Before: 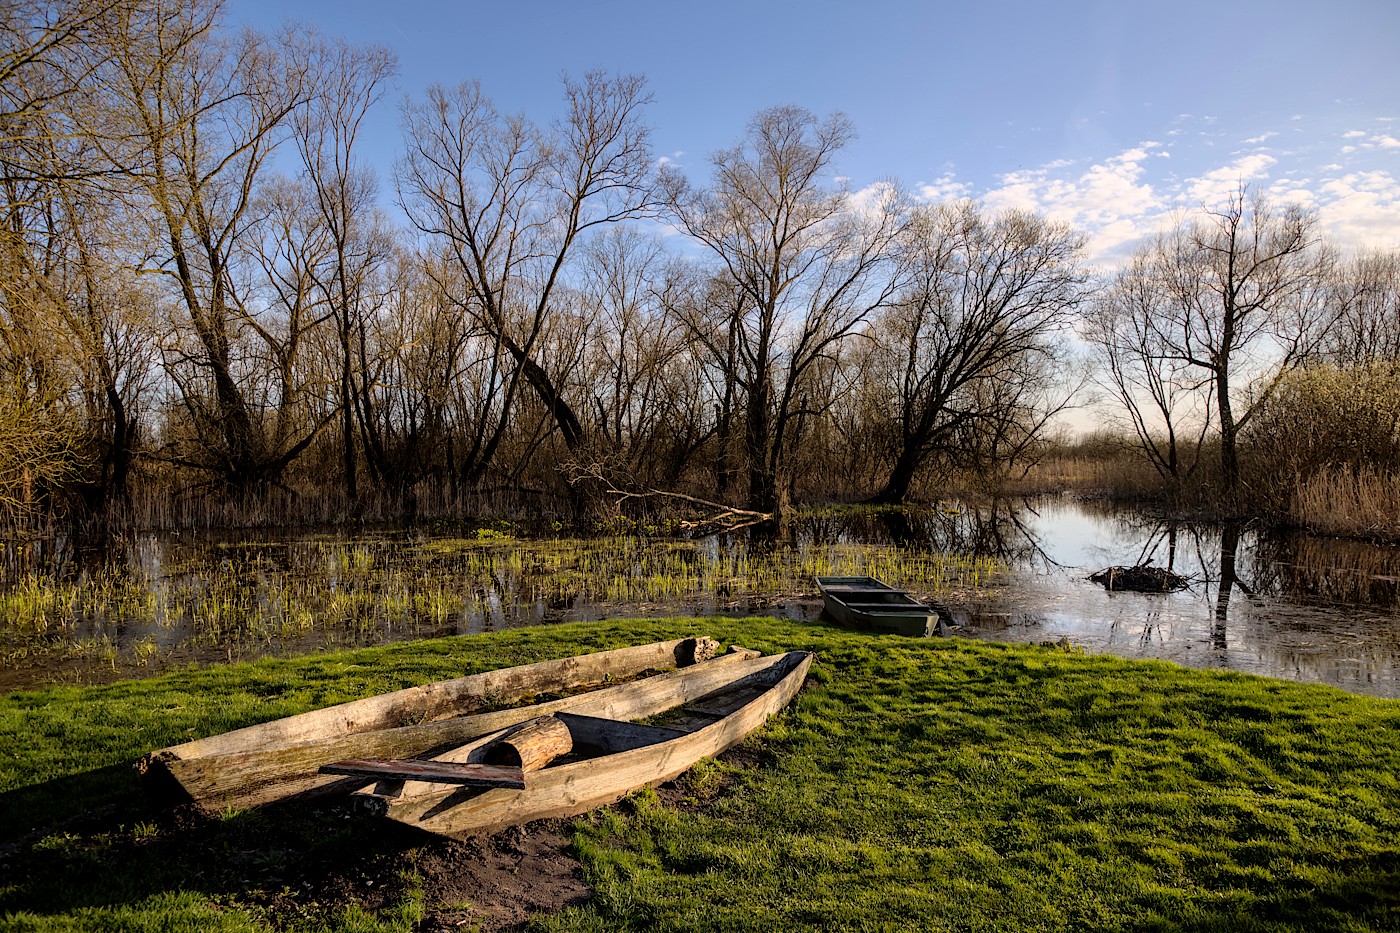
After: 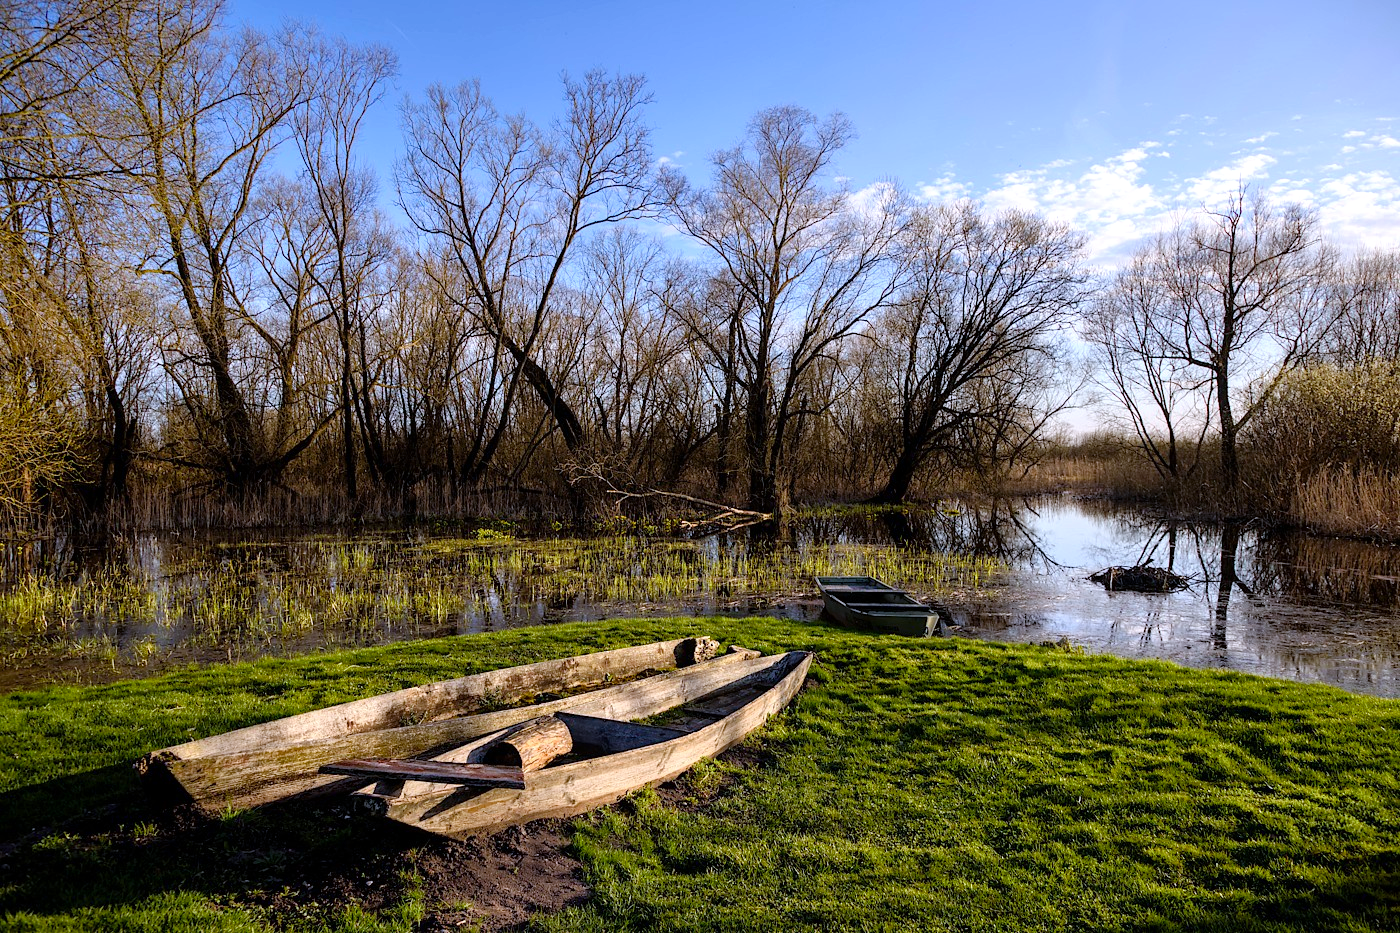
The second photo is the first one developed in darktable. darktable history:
color balance rgb: linear chroma grading › shadows 32%, linear chroma grading › global chroma -2%, linear chroma grading › mid-tones 4%, perceptual saturation grading › global saturation -2%, perceptual saturation grading › highlights -8%, perceptual saturation grading › mid-tones 8%, perceptual saturation grading › shadows 4%, perceptual brilliance grading › highlights 8%, perceptual brilliance grading › mid-tones 4%, perceptual brilliance grading › shadows 2%, global vibrance 16%, saturation formula JzAzBz (2021)
color calibration: illuminant as shot in camera, x 0.37, y 0.382, temperature 4313.32 K
